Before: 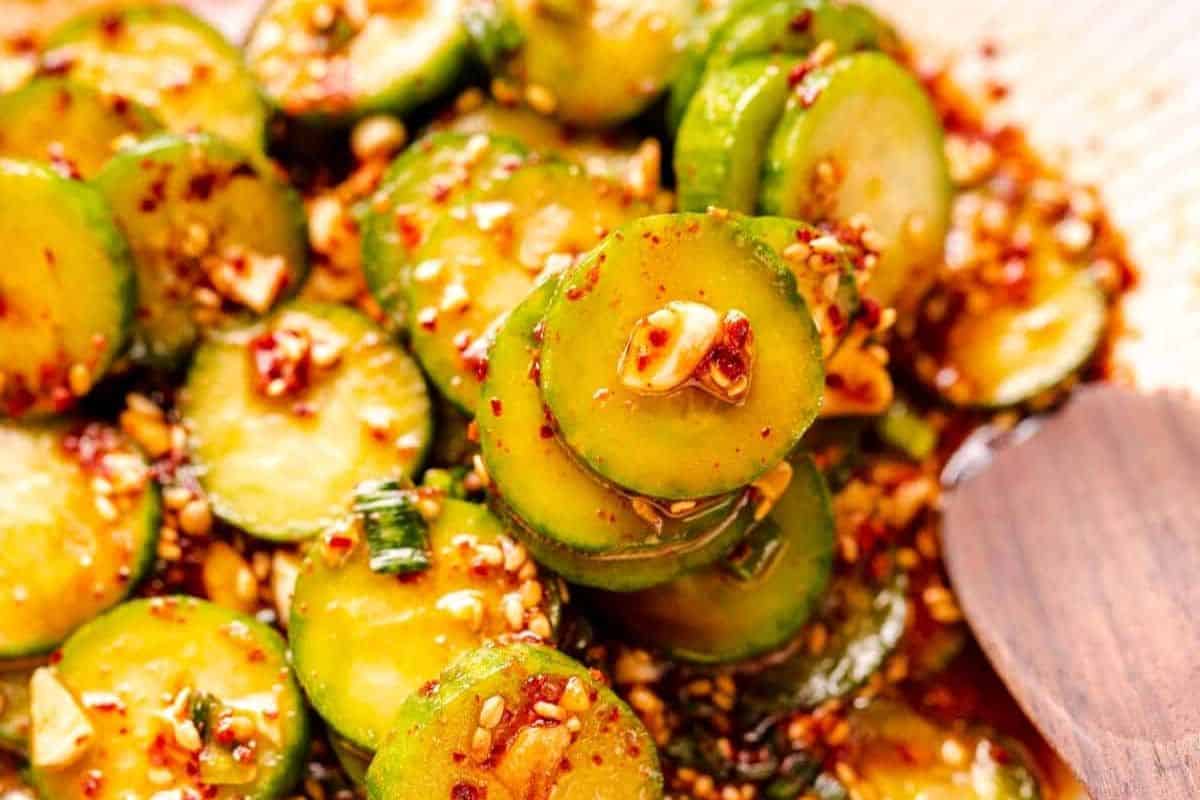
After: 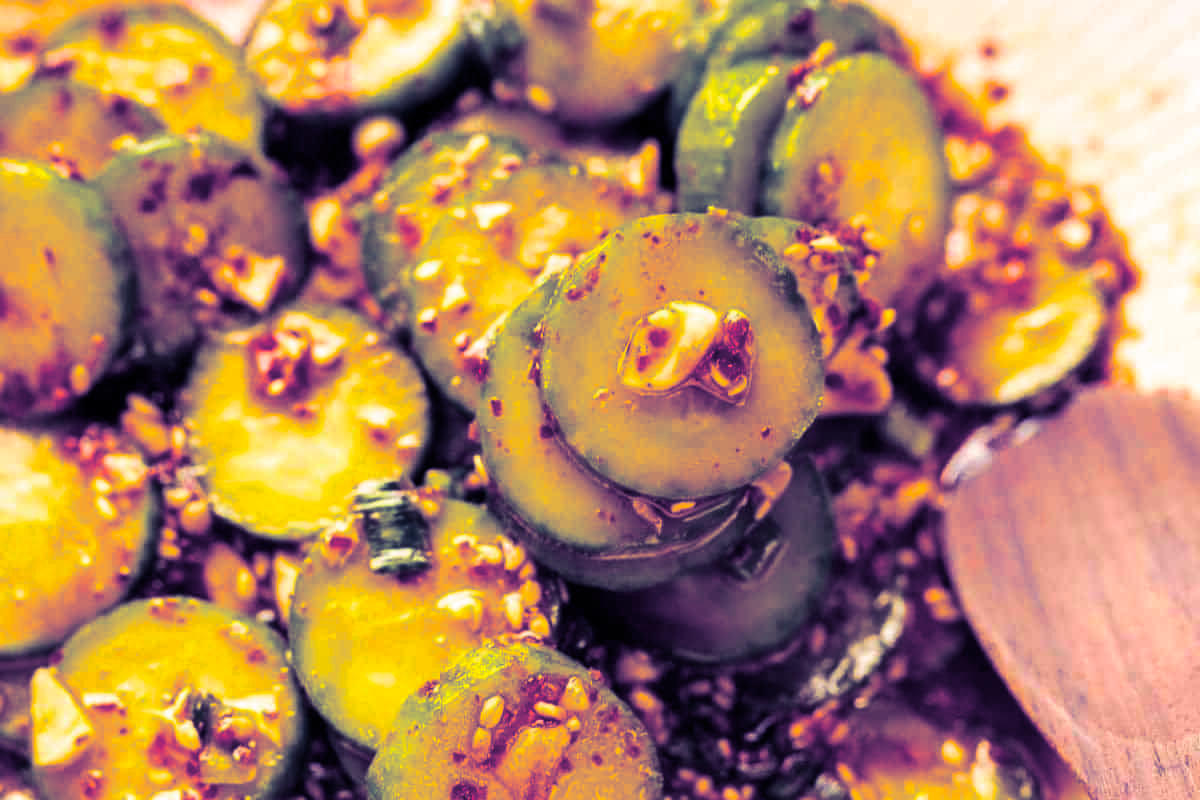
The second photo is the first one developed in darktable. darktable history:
split-toning: shadows › hue 242.67°, shadows › saturation 0.733, highlights › hue 45.33°, highlights › saturation 0.667, balance -53.304, compress 21.15%
color balance rgb: linear chroma grading › global chroma 15%, perceptual saturation grading › global saturation 30%
